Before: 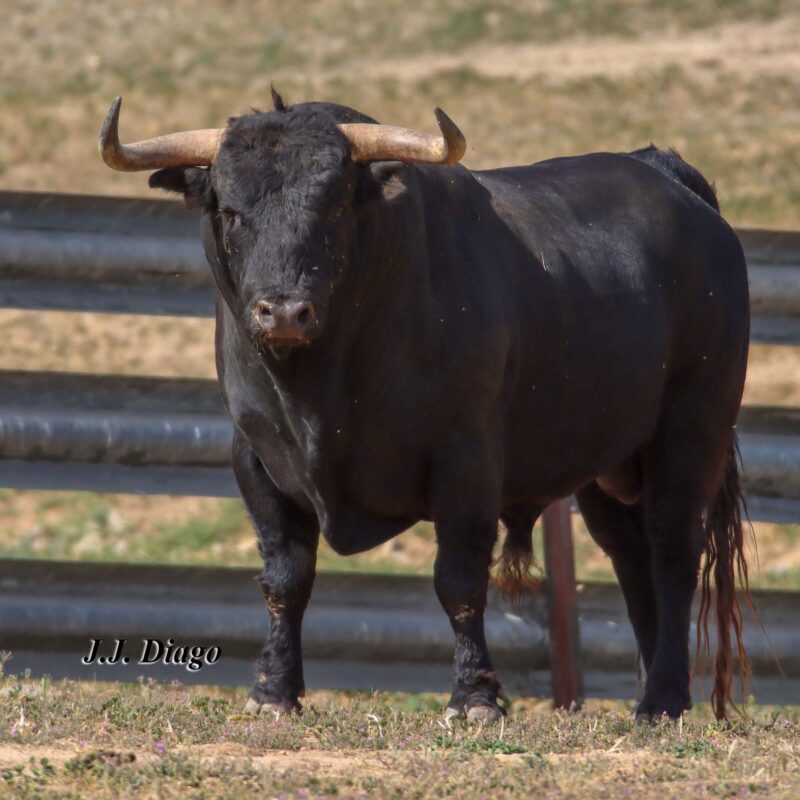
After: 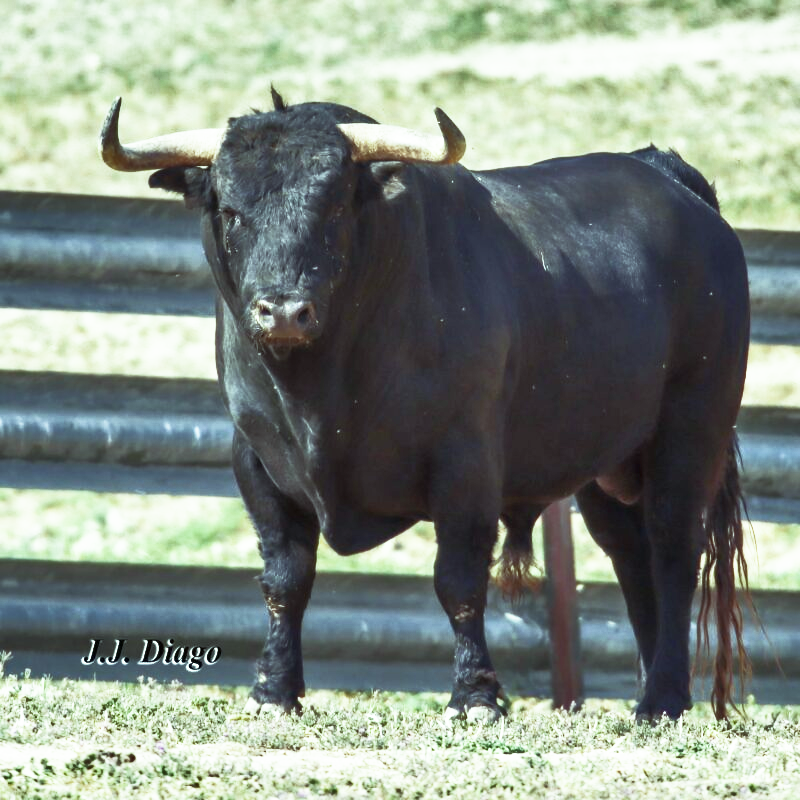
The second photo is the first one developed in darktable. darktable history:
rgb curve: curves: ch0 [(0, 0) (0.415, 0.237) (1, 1)]
exposure: black level correction 0, exposure 1.741 EV, compensate exposure bias true, compensate highlight preservation false
color balance: mode lift, gamma, gain (sRGB), lift [0.997, 0.979, 1.021, 1.011], gamma [1, 1.084, 0.916, 0.998], gain [1, 0.87, 1.13, 1.101], contrast 4.55%, contrast fulcrum 38.24%, output saturation 104.09%
sigmoid: contrast 1.22, skew 0.65
shadows and highlights: soften with gaussian
